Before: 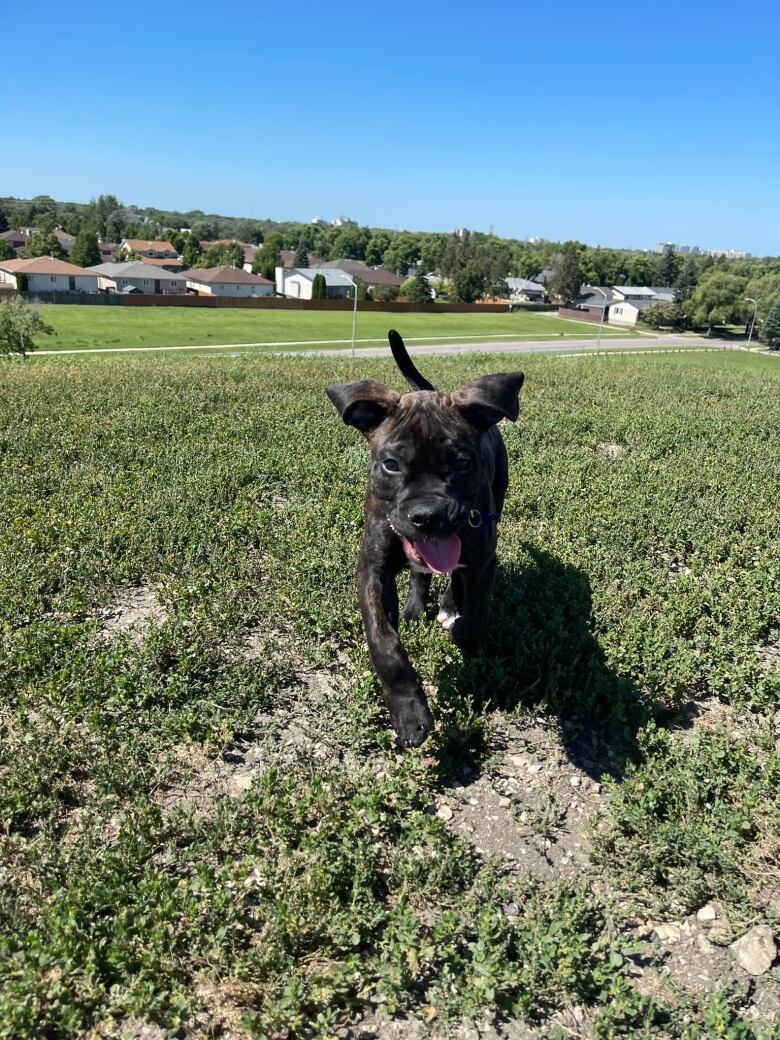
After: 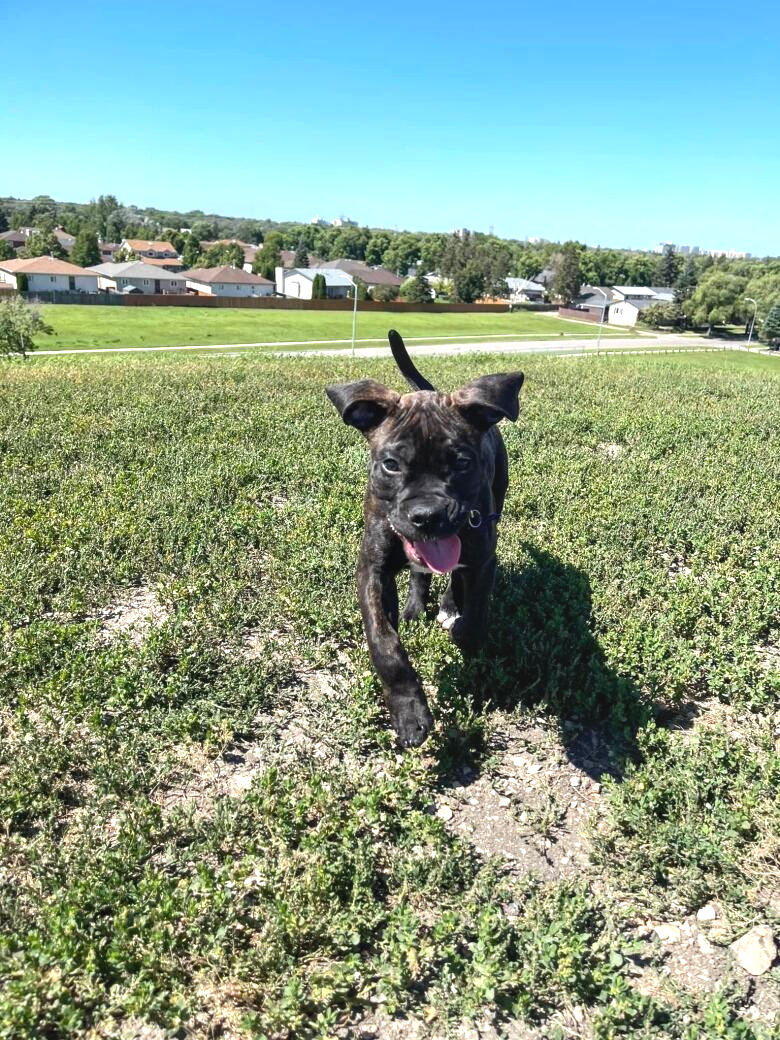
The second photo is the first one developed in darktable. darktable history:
local contrast: detail 109%
exposure: exposure 0.721 EV, compensate exposure bias true, compensate highlight preservation false
